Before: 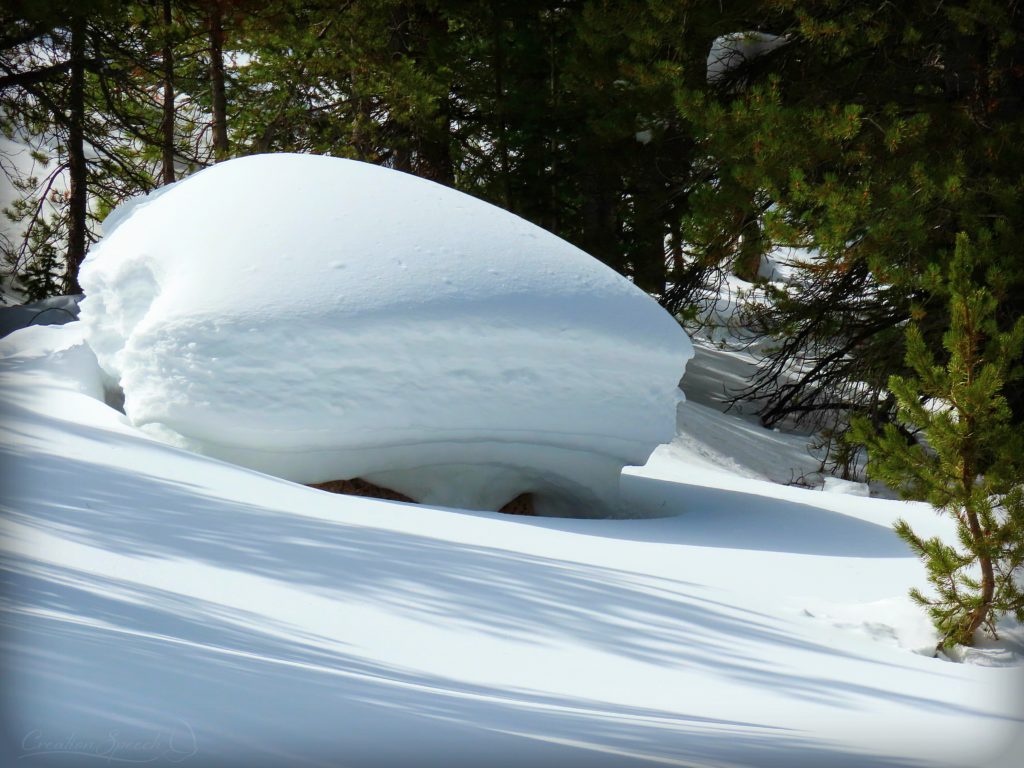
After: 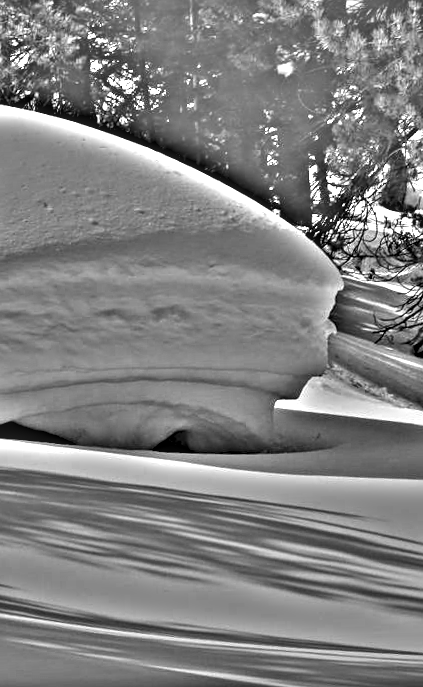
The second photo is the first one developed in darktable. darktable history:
local contrast: detail 130%
monochrome: on, module defaults
rotate and perspective: rotation -2.12°, lens shift (vertical) 0.009, lens shift (horizontal) -0.008, automatic cropping original format, crop left 0.036, crop right 0.964, crop top 0.05, crop bottom 0.959
color balance rgb: shadows lift › luminance 0.49%, shadows lift › chroma 6.83%, shadows lift › hue 300.29°, power › hue 208.98°, highlights gain › luminance 20.24%, highlights gain › chroma 13.17%, highlights gain › hue 173.85°, perceptual saturation grading › global saturation 18.05%
sharpen: amount 0.2
crop: left 33.452%, top 6.025%, right 23.155%
highpass: sharpness 49.79%, contrast boost 49.79%
